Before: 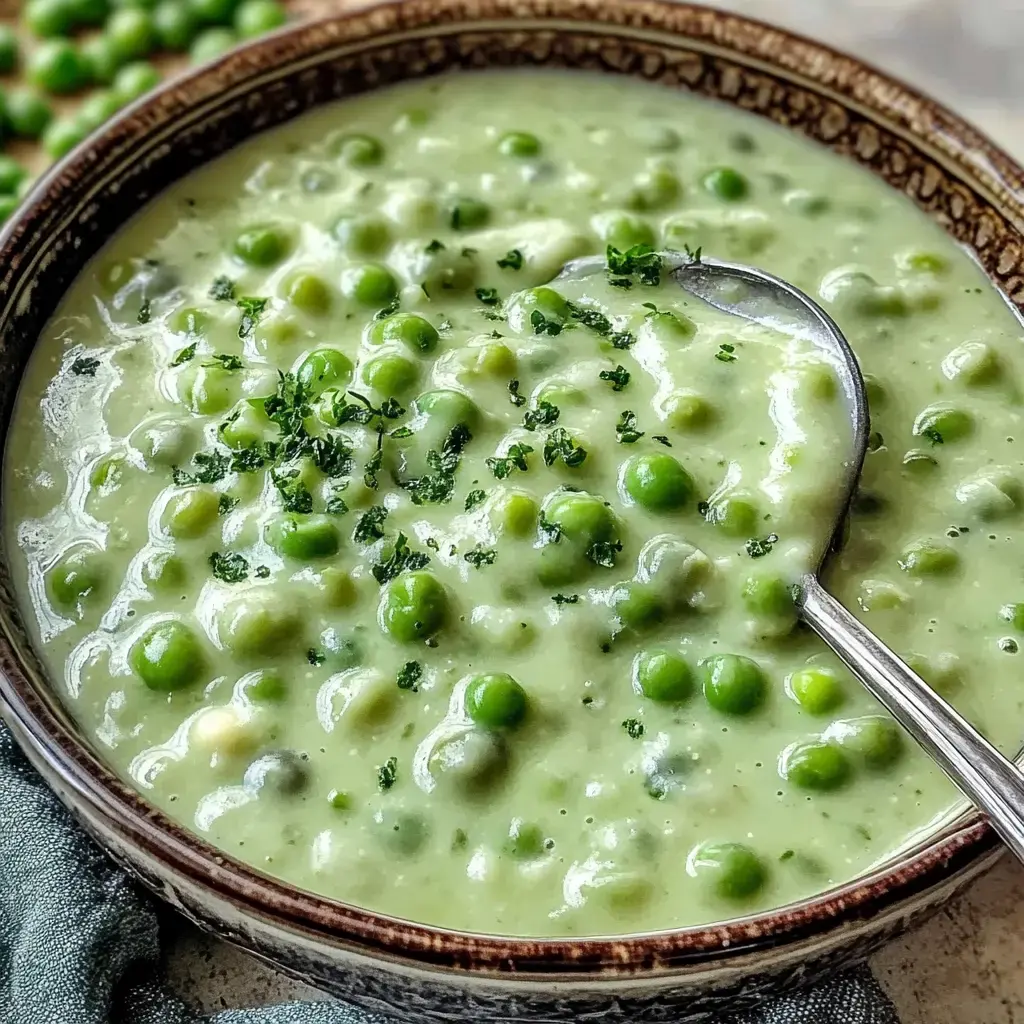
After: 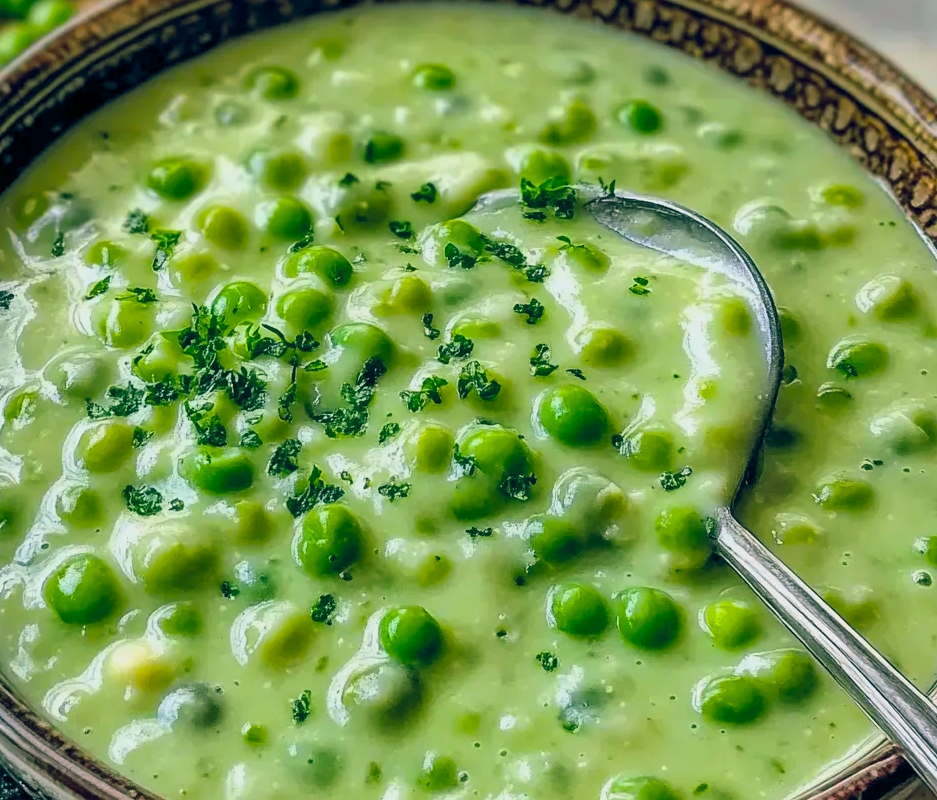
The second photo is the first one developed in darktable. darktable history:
crop: left 8.488%, top 6.577%, bottom 15.283%
color balance rgb: shadows lift › chroma 11.814%, shadows lift › hue 131.03°, global offset › chroma 0.143%, global offset › hue 253.42°, perceptual saturation grading › global saturation 61.79%, perceptual saturation grading › highlights 19.641%, perceptual saturation grading › shadows -50.282%, contrast -9.957%
